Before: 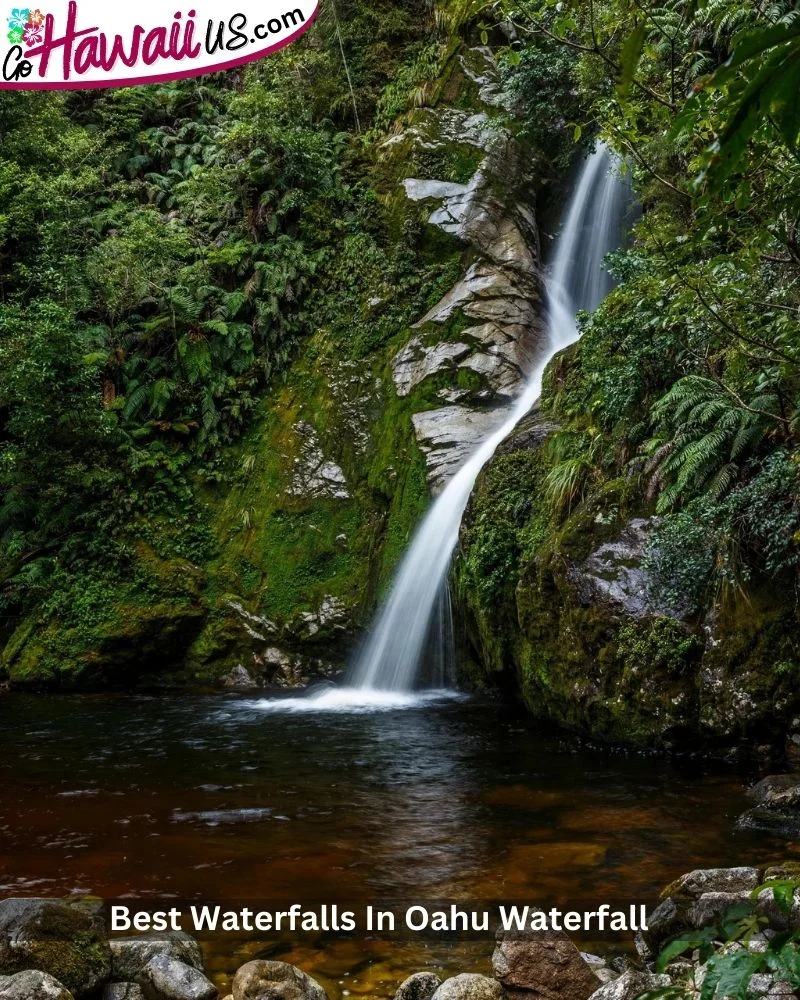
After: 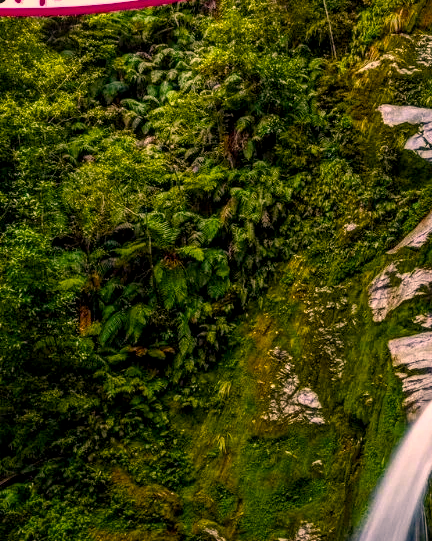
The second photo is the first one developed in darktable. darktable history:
crop and rotate: left 3.066%, top 7.442%, right 42.889%, bottom 38.399%
local contrast: detail 130%
color correction: highlights a* 22.19, highlights b* 22.4
color balance rgb: linear chroma grading › global chroma 9.054%, perceptual saturation grading › global saturation 27.604%, perceptual saturation grading › highlights -24.83%, perceptual saturation grading › shadows 24.935%, global vibrance 40.02%
